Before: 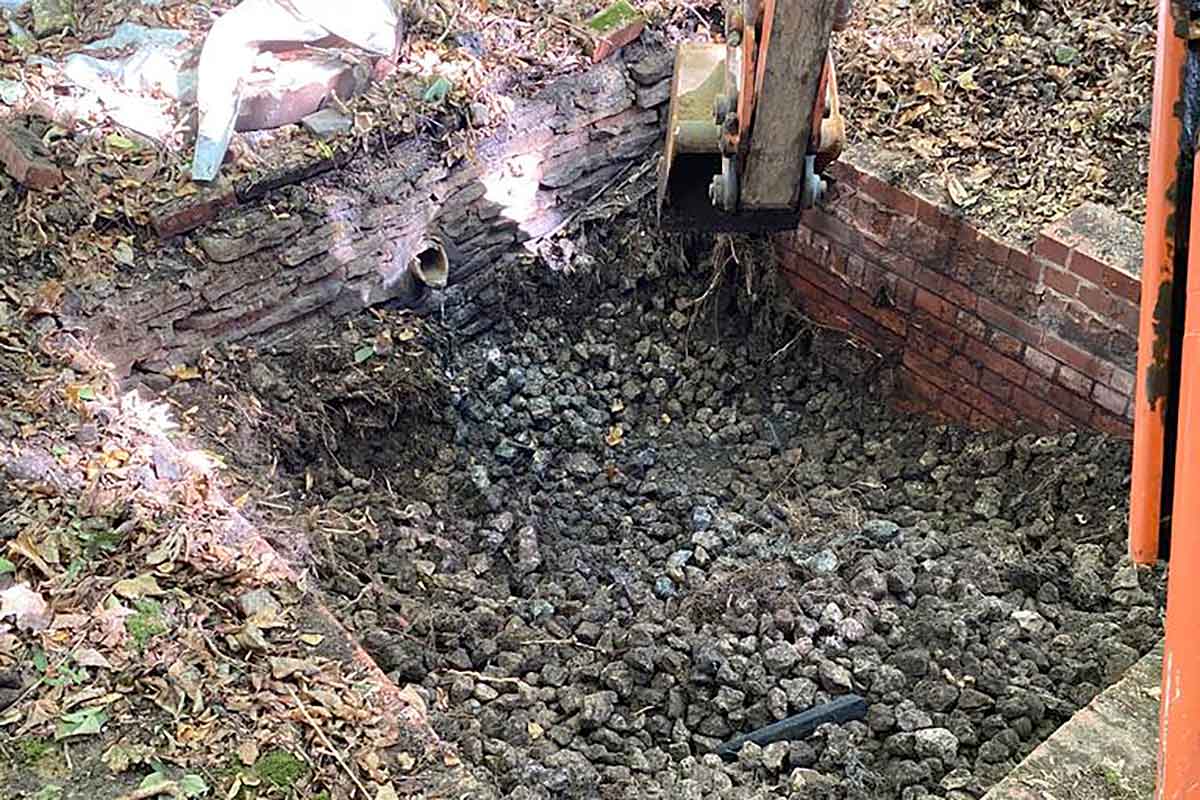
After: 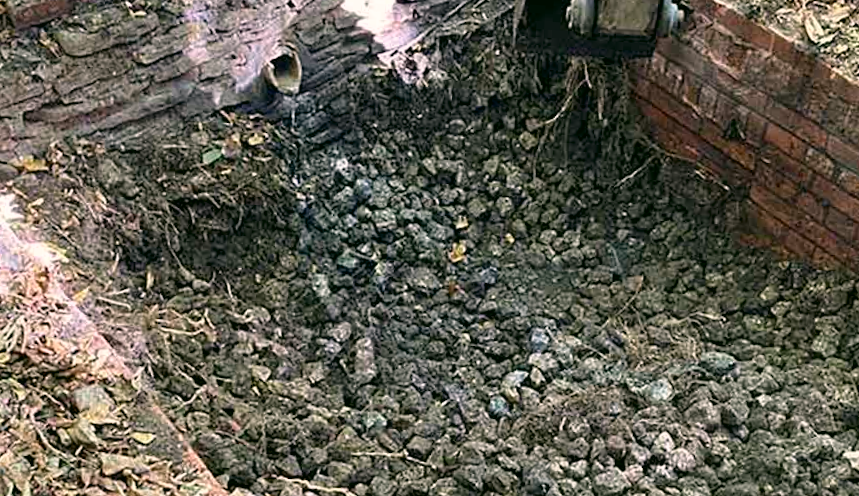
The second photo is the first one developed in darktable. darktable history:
exposure: compensate highlight preservation false
crop and rotate: angle -3.37°, left 9.79%, top 20.73%, right 12.42%, bottom 11.82%
color correction: highlights a* 4.02, highlights b* 4.98, shadows a* -7.55, shadows b* 4.98
